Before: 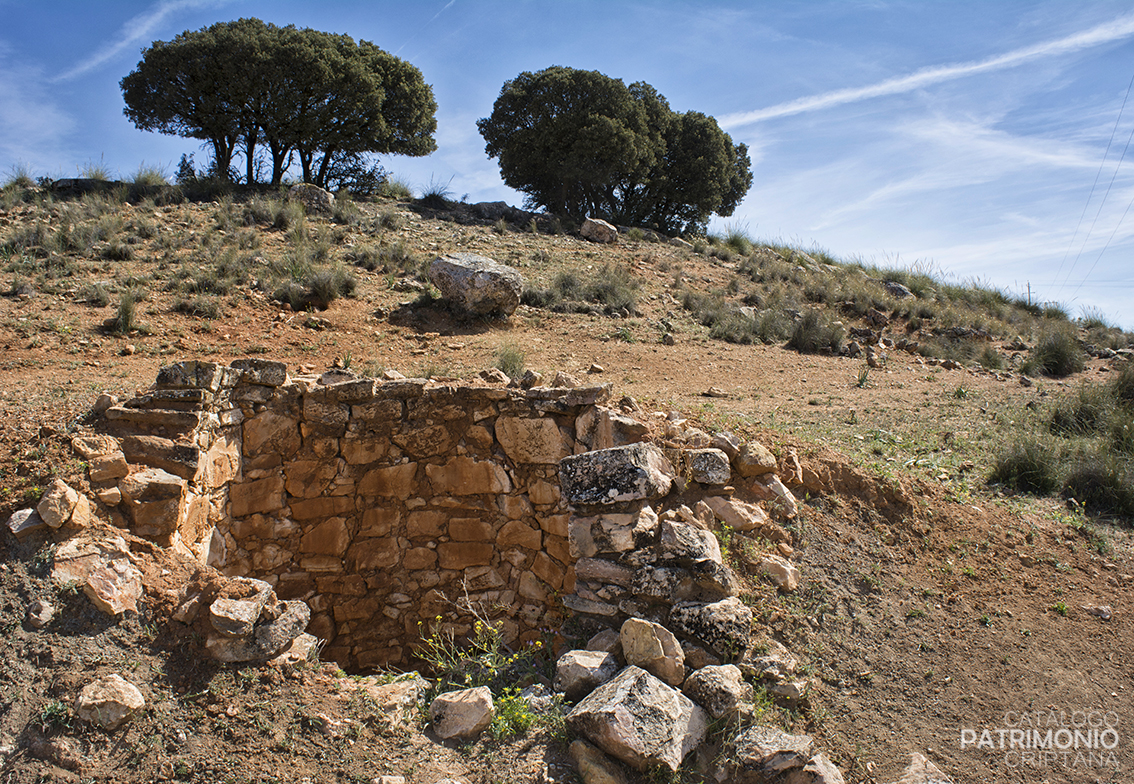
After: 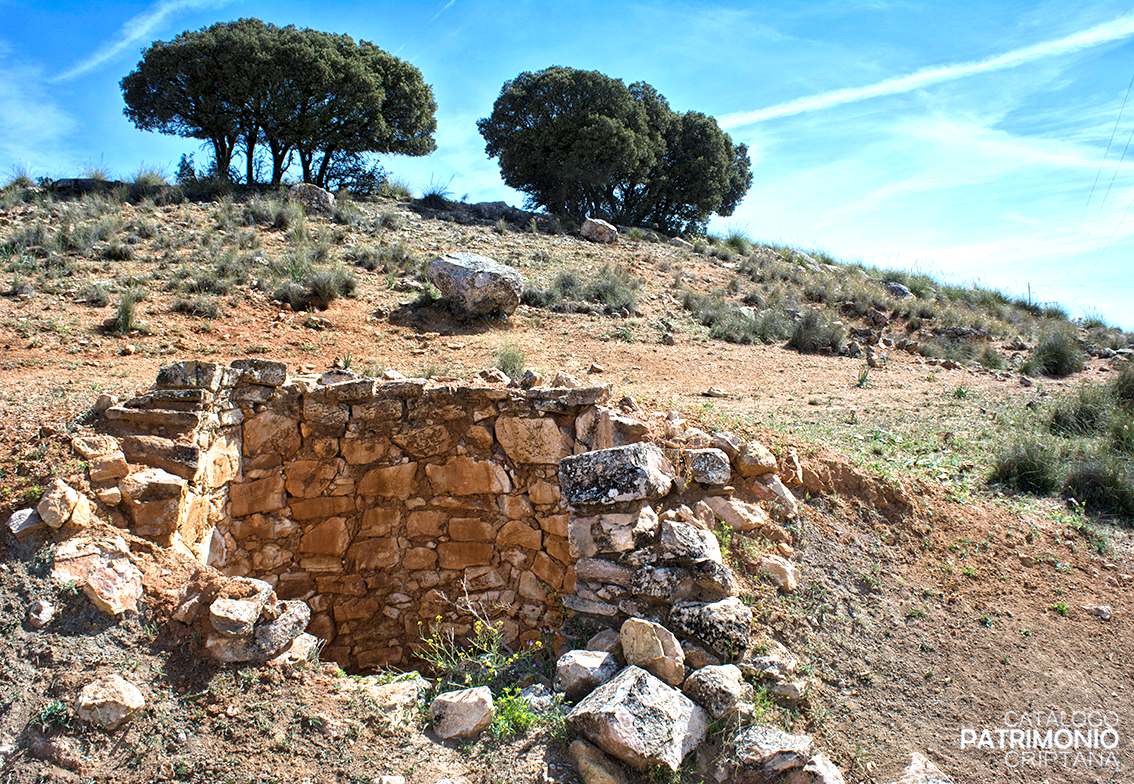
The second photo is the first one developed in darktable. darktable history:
local contrast: highlights 100%, shadows 100%, detail 120%, midtone range 0.2
exposure: exposure 0.781 EV, compensate highlight preservation false
white balance: red 0.924, blue 1.095
